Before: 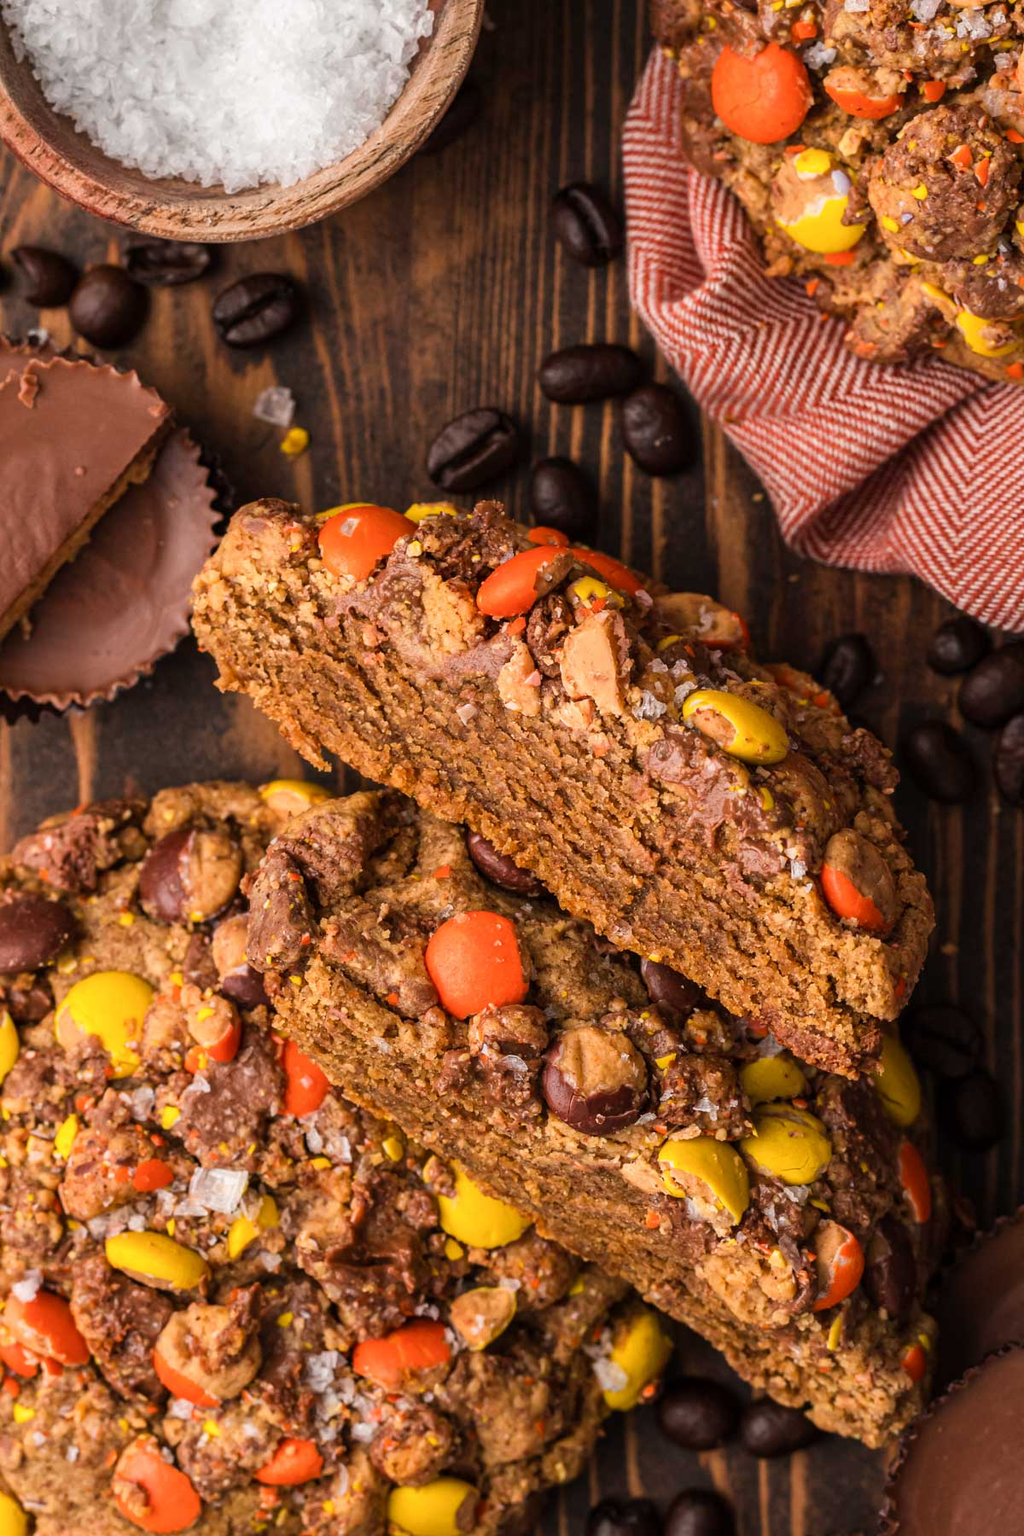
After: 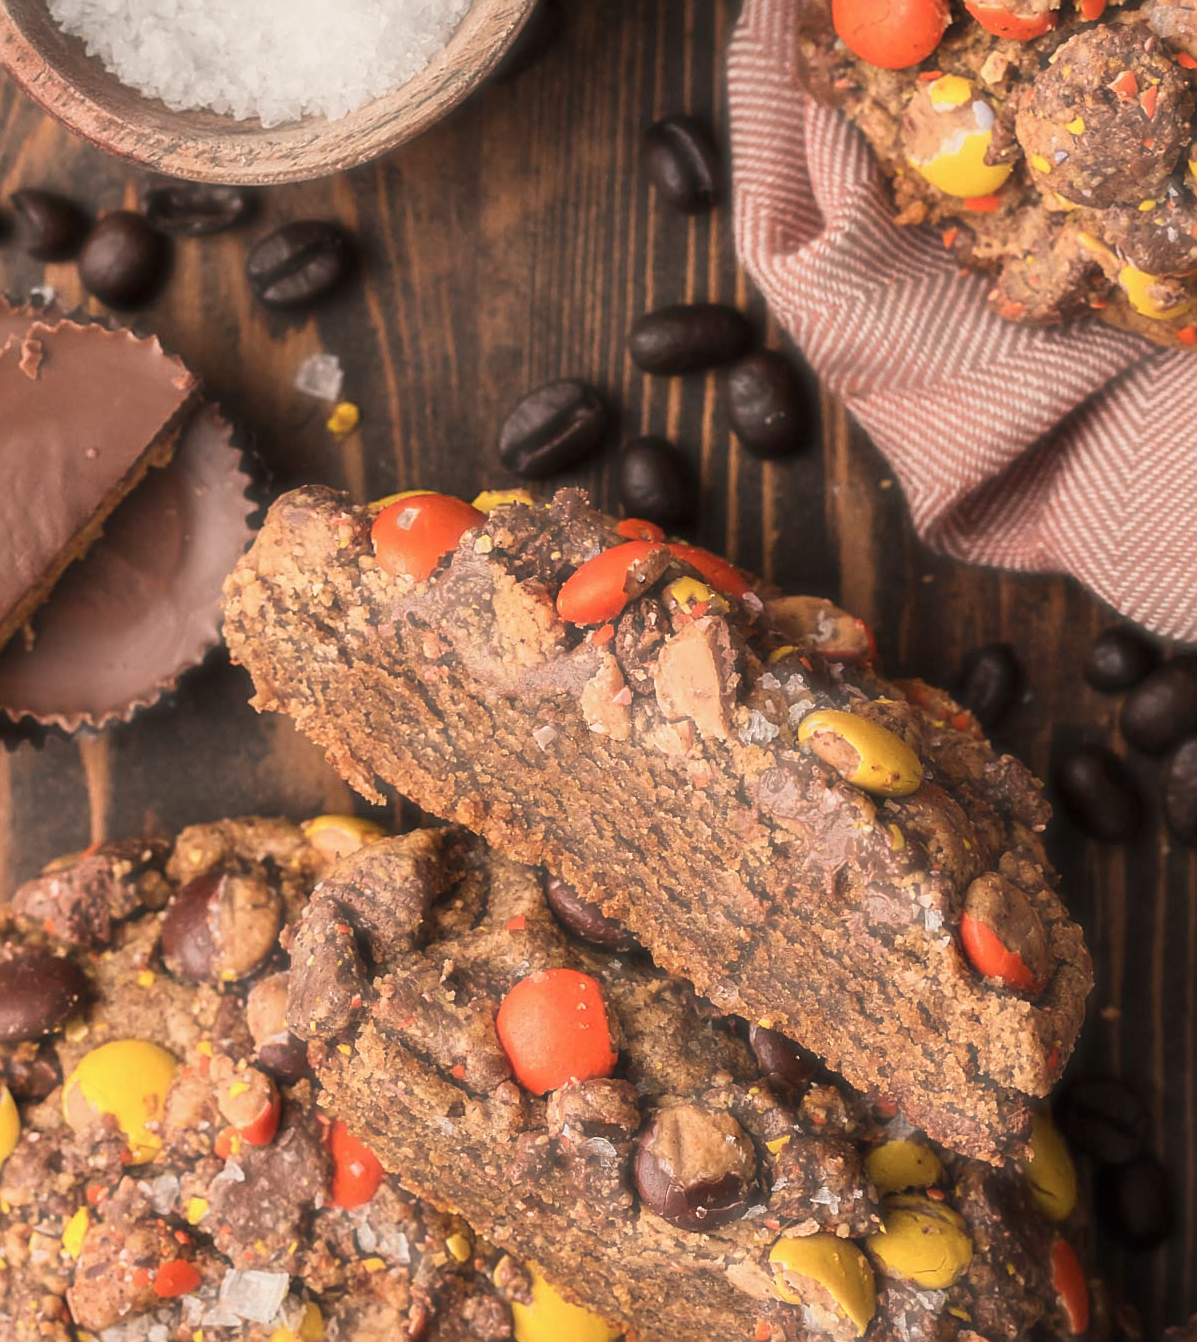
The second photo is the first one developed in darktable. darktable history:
sharpen: on, module defaults
crop: left 0.207%, top 5.545%, bottom 19.862%
haze removal: strength -0.899, distance 0.228, compatibility mode true, adaptive false
